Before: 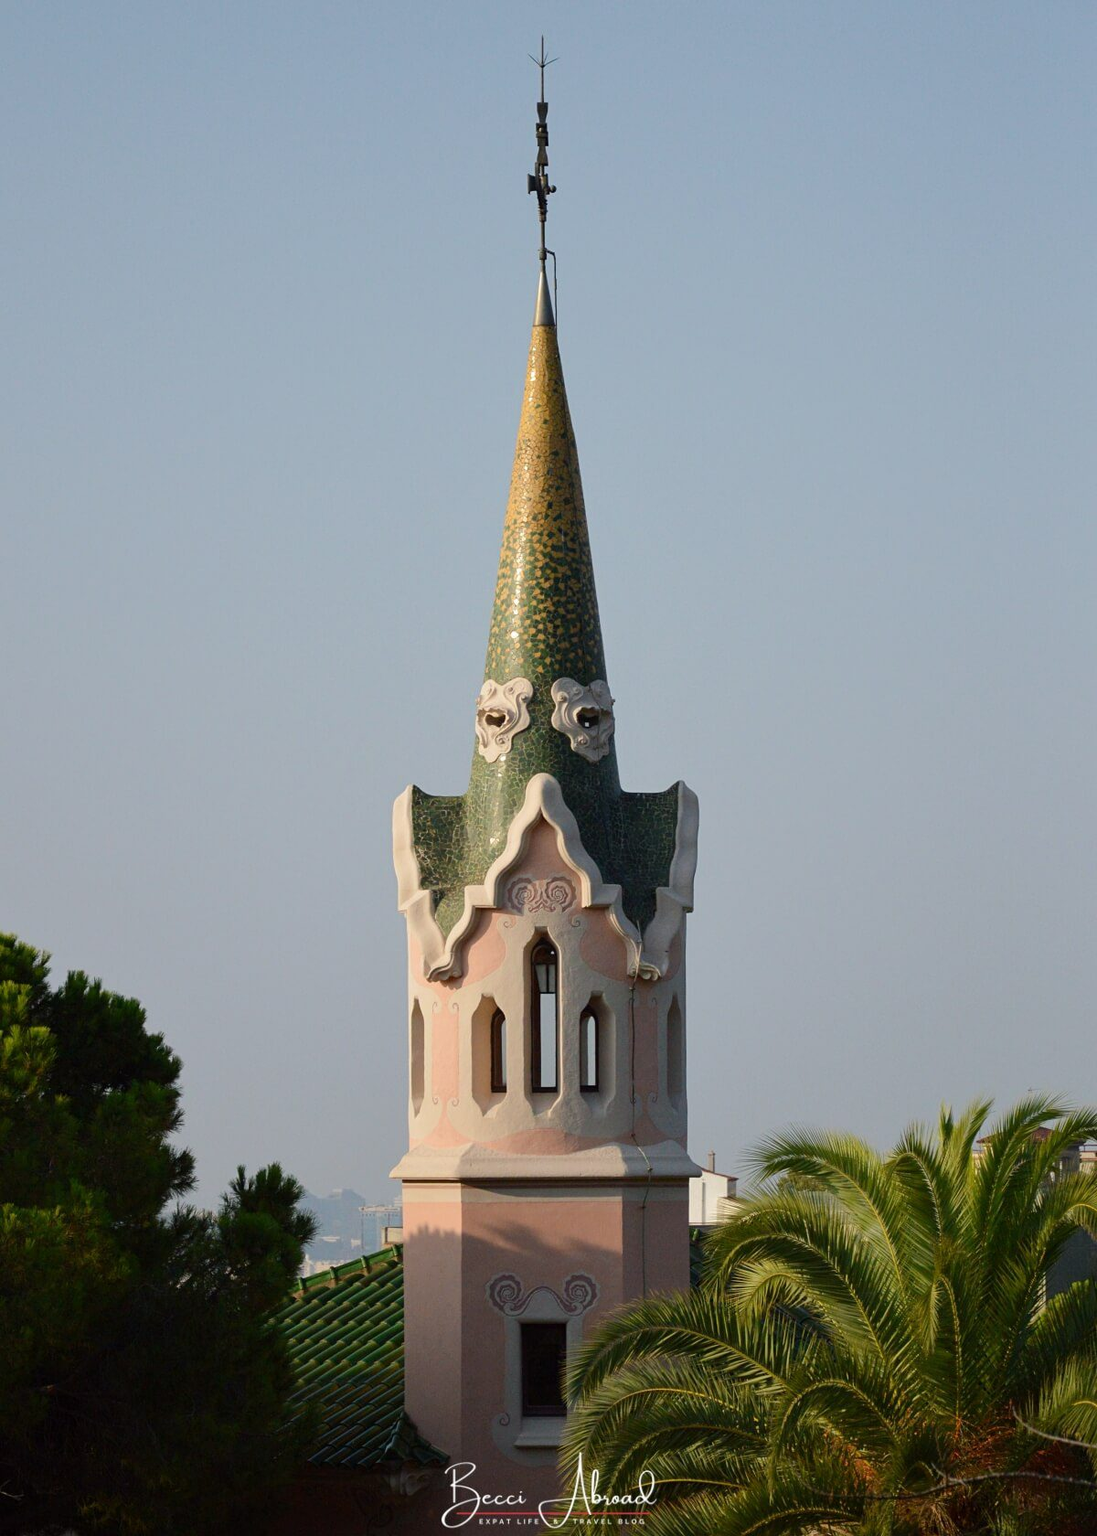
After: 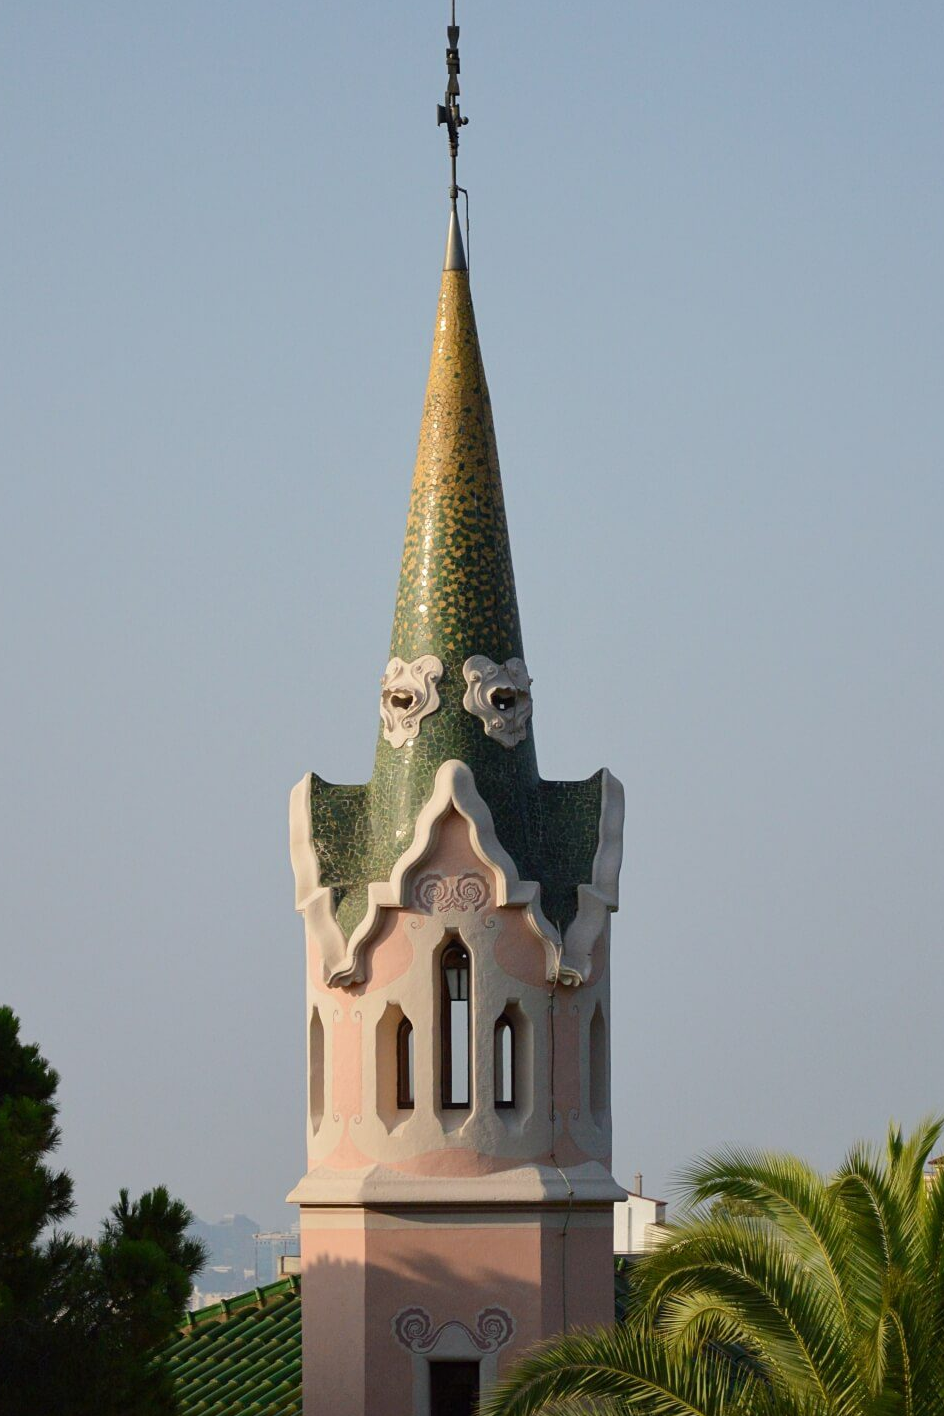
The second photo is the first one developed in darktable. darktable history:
crop: left 11.698%, top 5.149%, right 9.59%, bottom 10.564%
